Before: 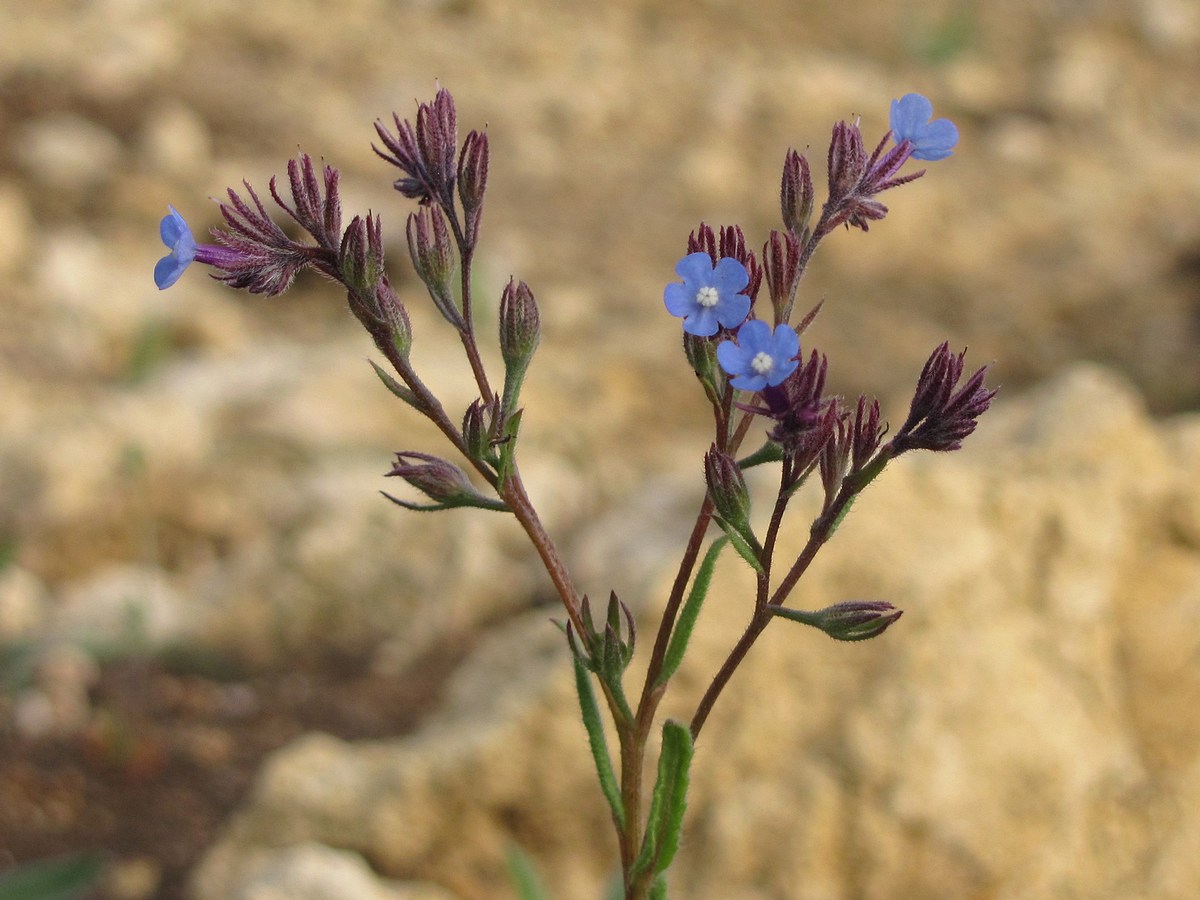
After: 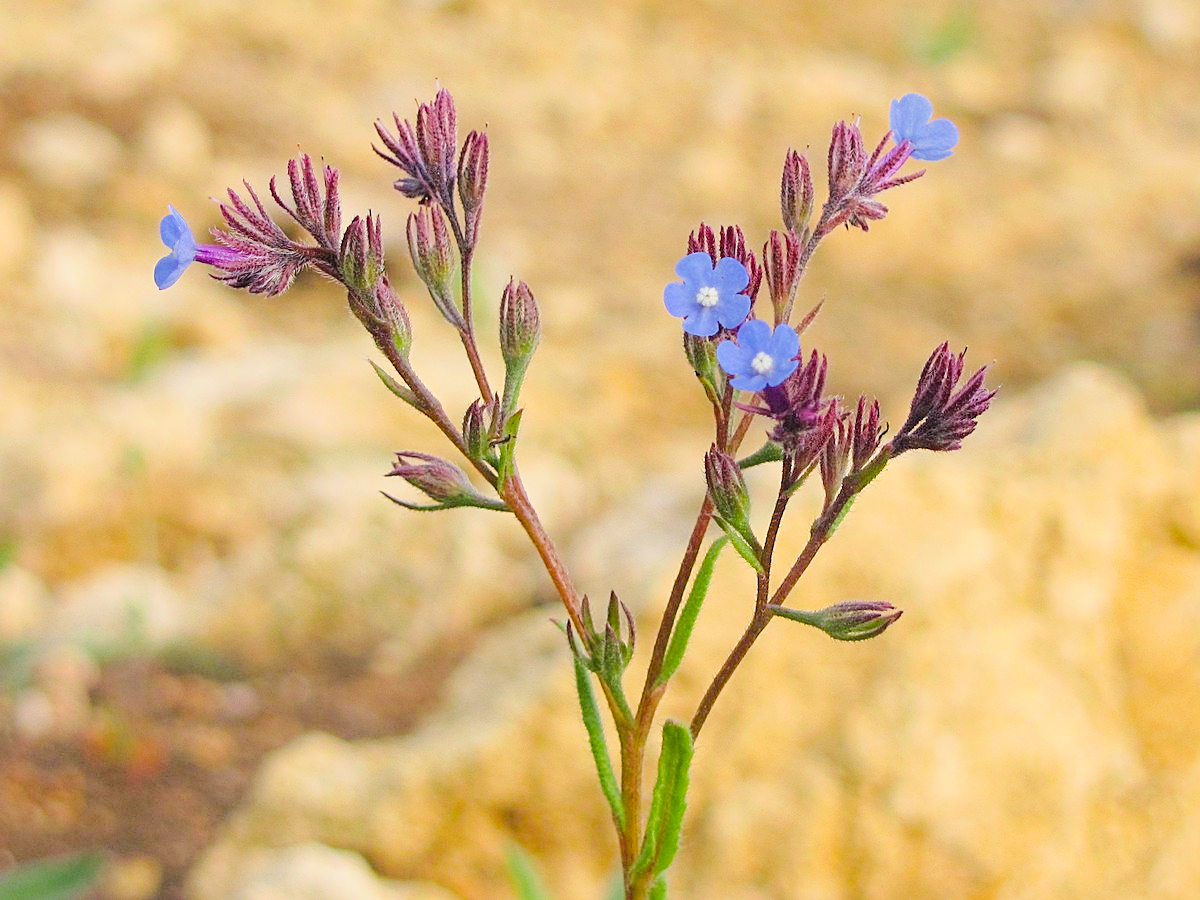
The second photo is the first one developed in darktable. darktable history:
color balance rgb: perceptual saturation grading › global saturation 25%, perceptual brilliance grading › mid-tones 10%, perceptual brilliance grading › shadows 15%, global vibrance 20%
exposure: black level correction 0, exposure 1.45 EV, compensate exposure bias true, compensate highlight preservation false
sharpen: on, module defaults
filmic rgb: black relative exposure -7.65 EV, white relative exposure 4.56 EV, hardness 3.61
